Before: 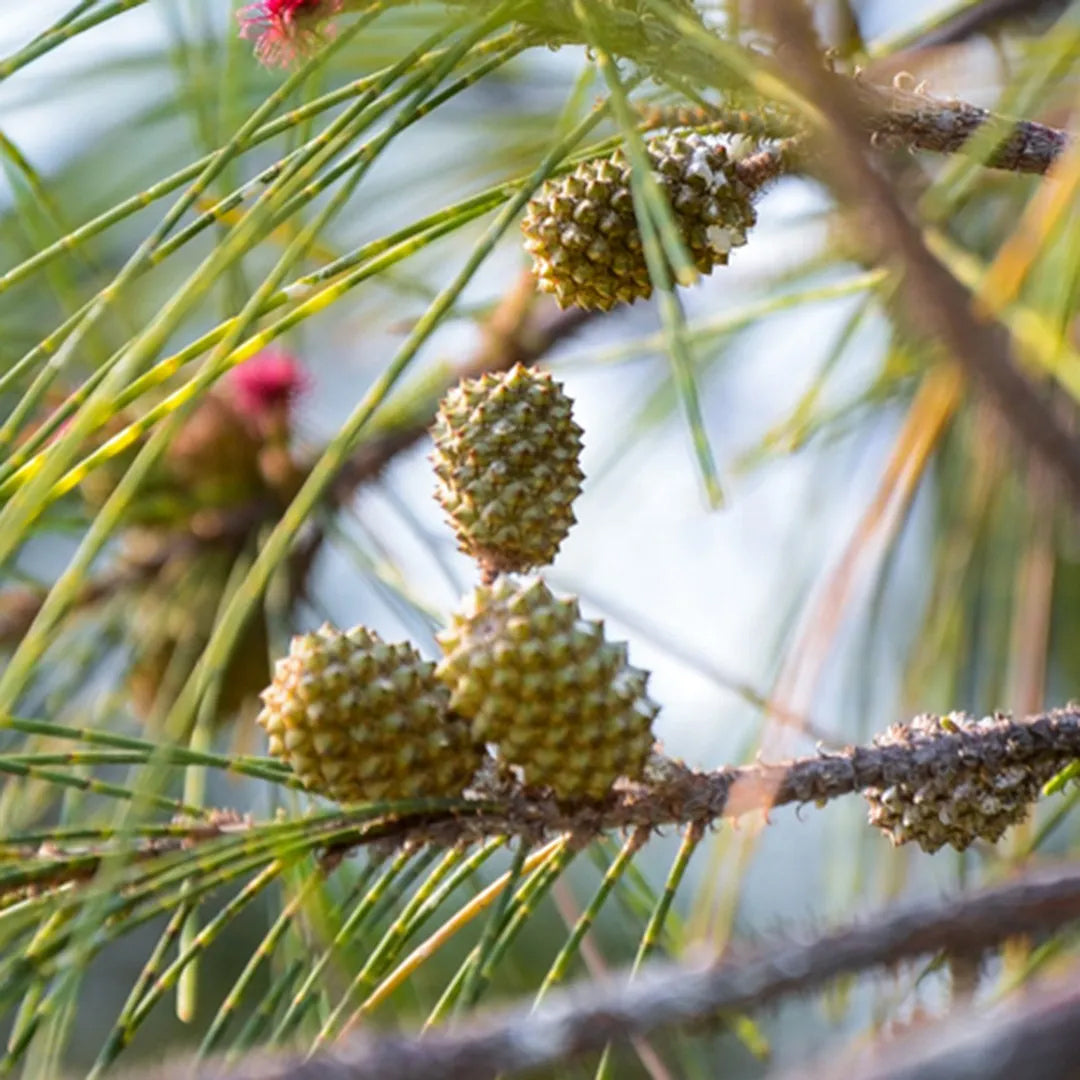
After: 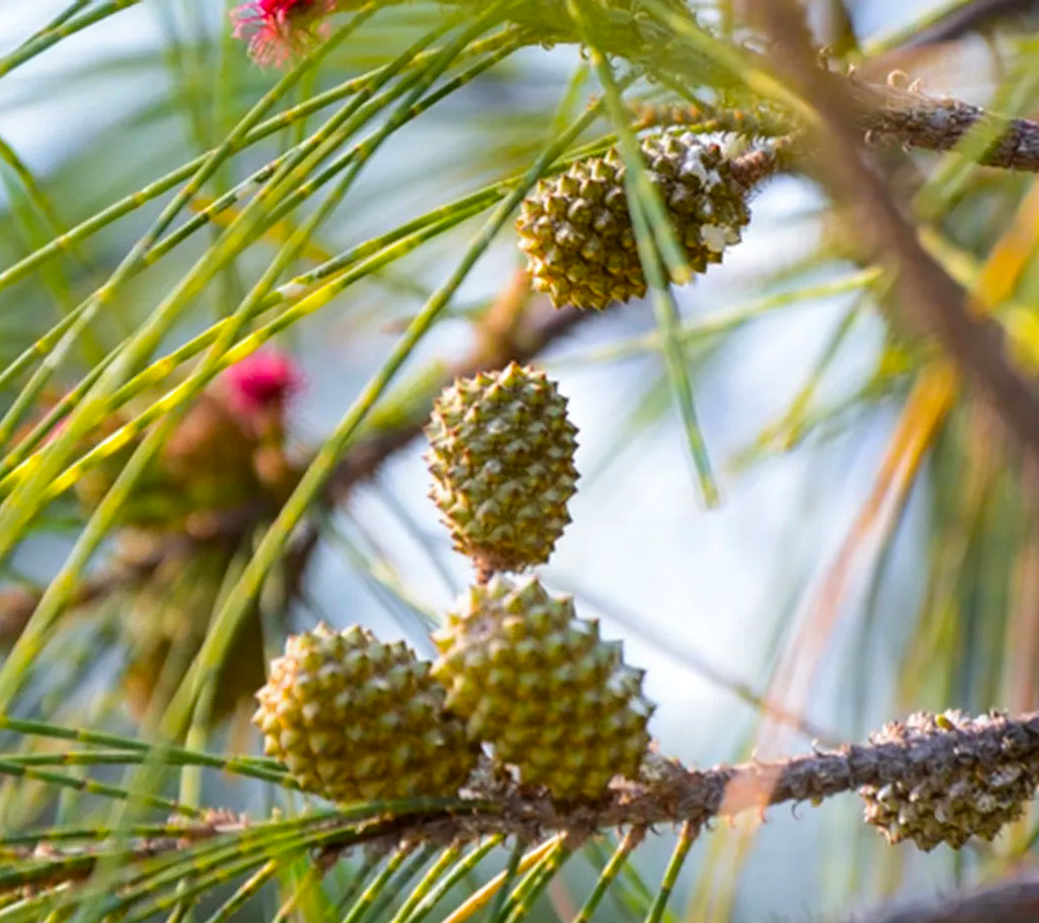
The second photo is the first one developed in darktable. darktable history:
color balance rgb: perceptual saturation grading › global saturation 19.304%, global vibrance 9.318%
crop and rotate: angle 0.146°, left 0.343%, right 3.192%, bottom 14.29%
